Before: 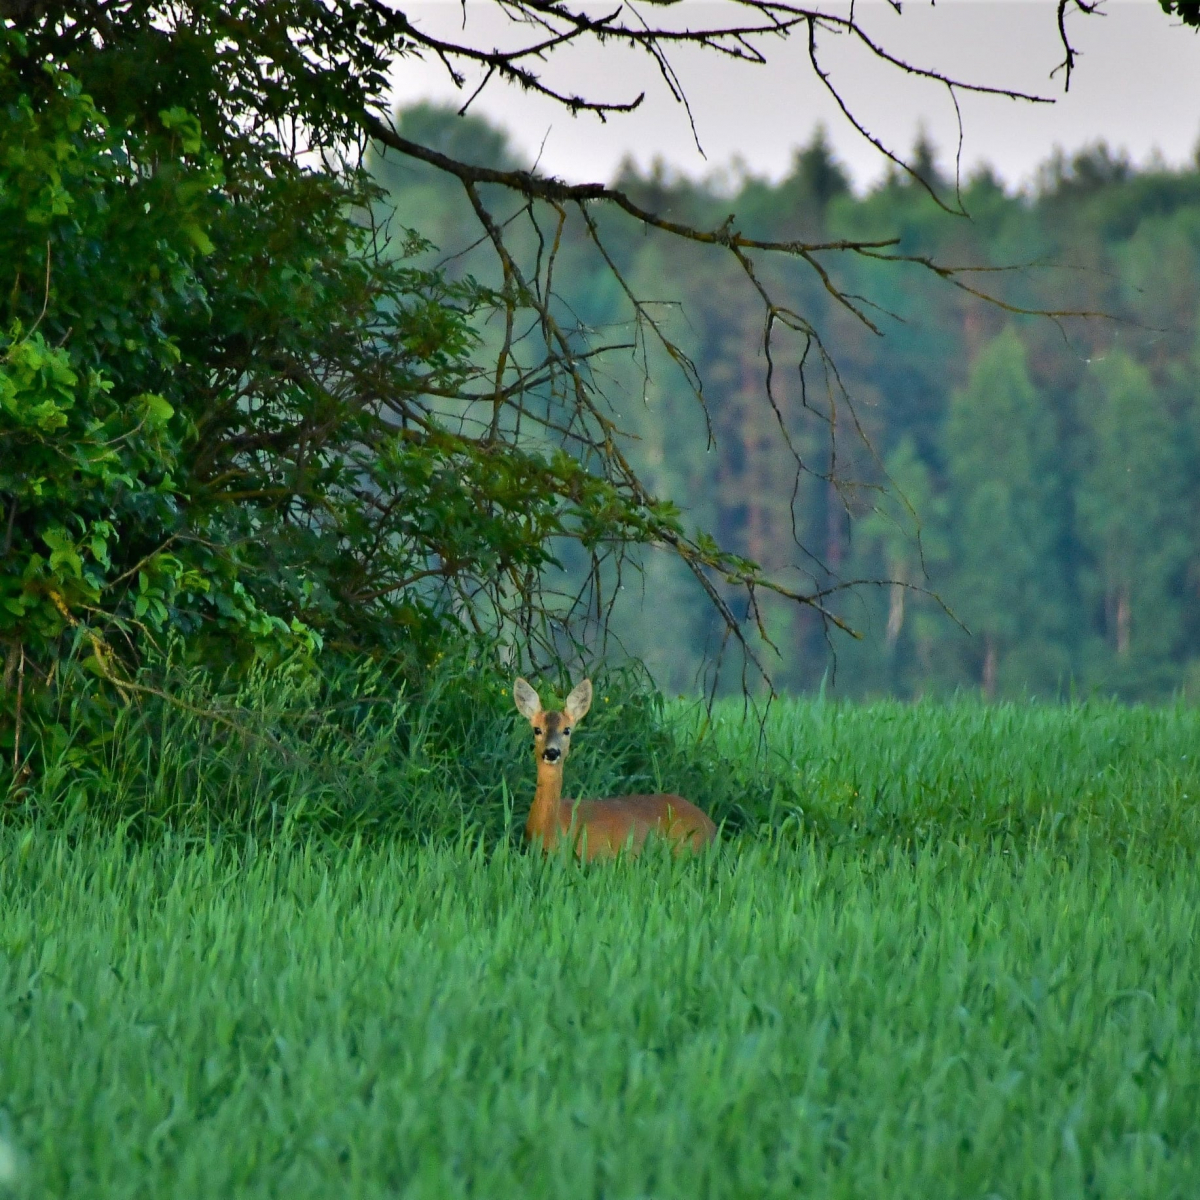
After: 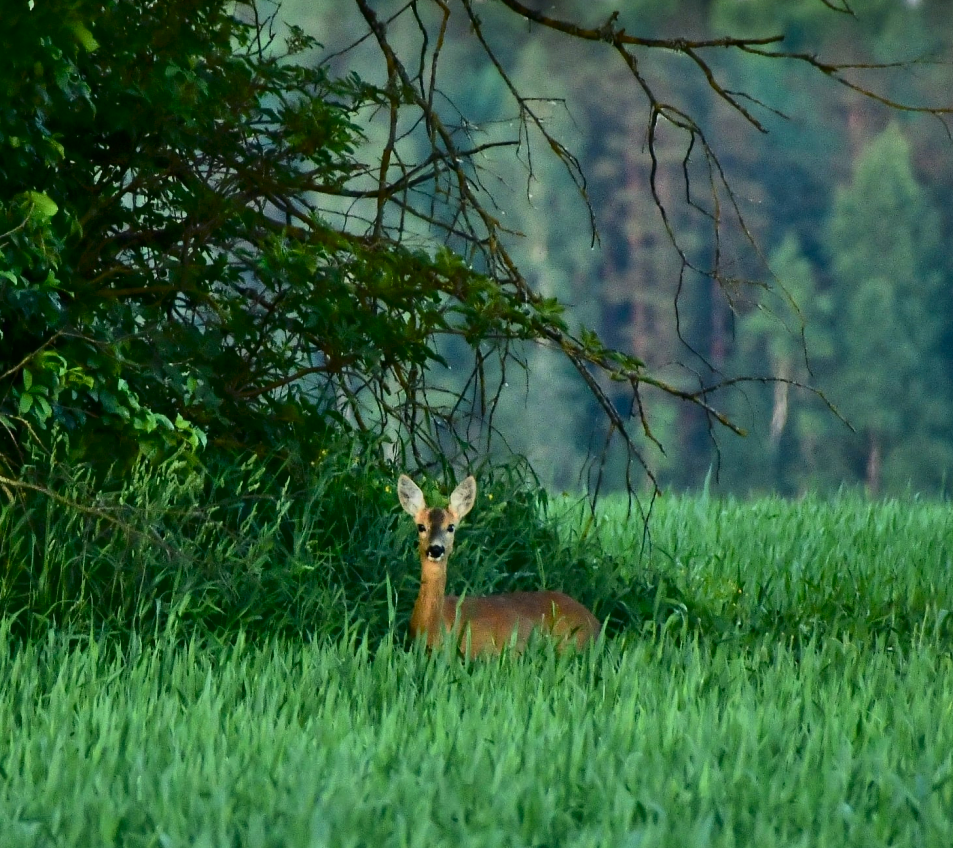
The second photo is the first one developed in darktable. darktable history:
white balance: red 1, blue 1
crop: left 9.712%, top 16.928%, right 10.845%, bottom 12.332%
contrast brightness saturation: contrast 0.28
